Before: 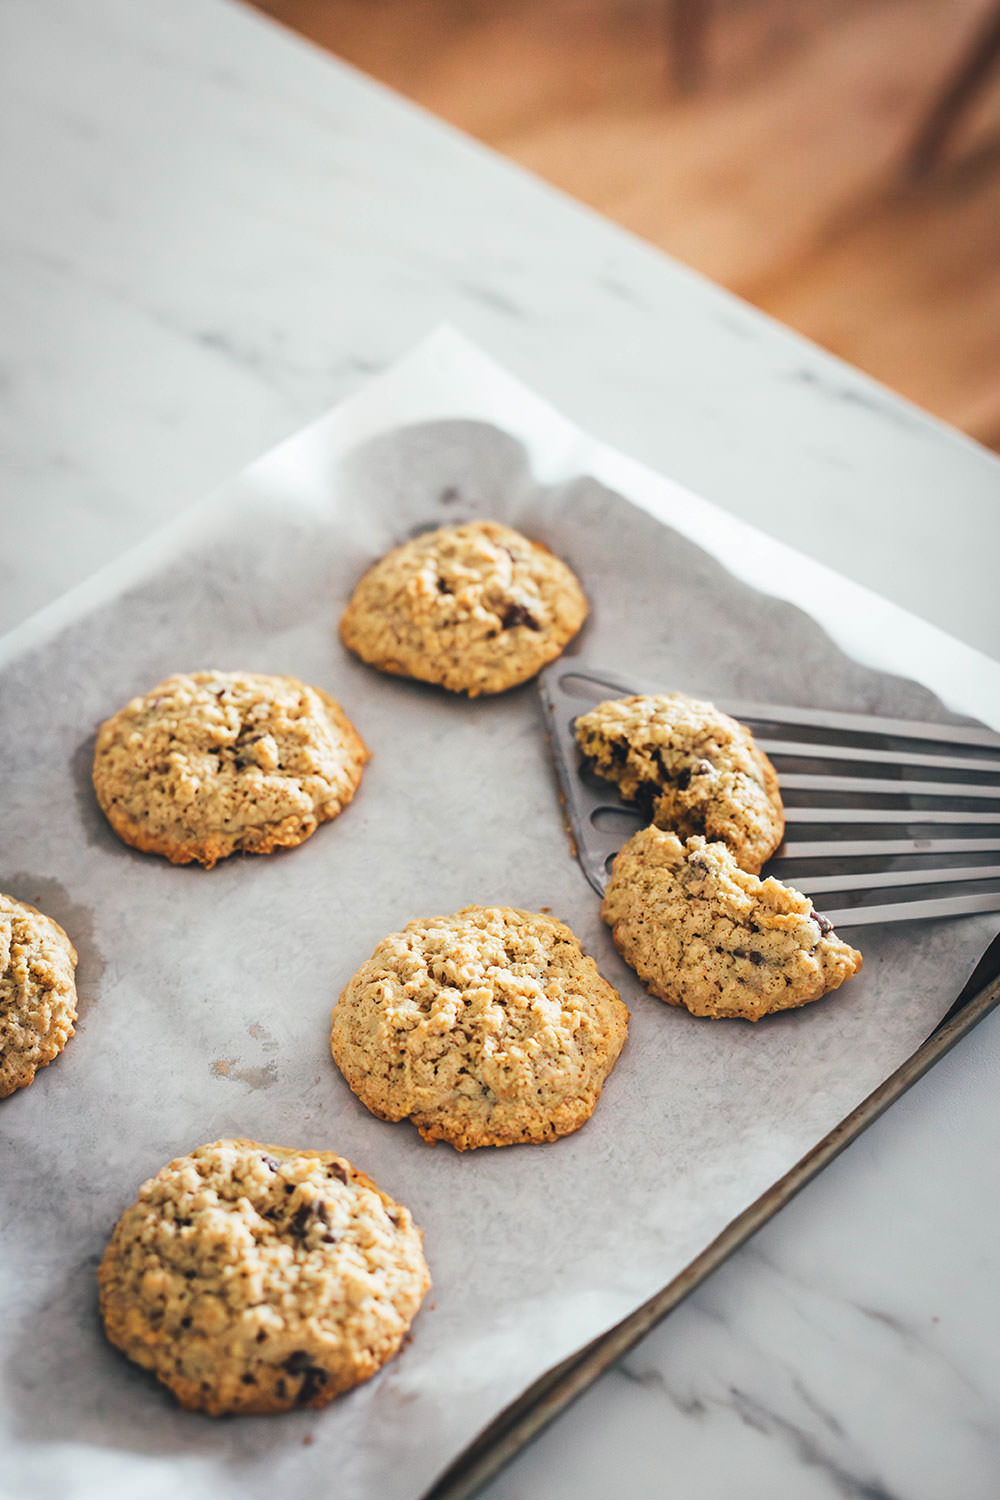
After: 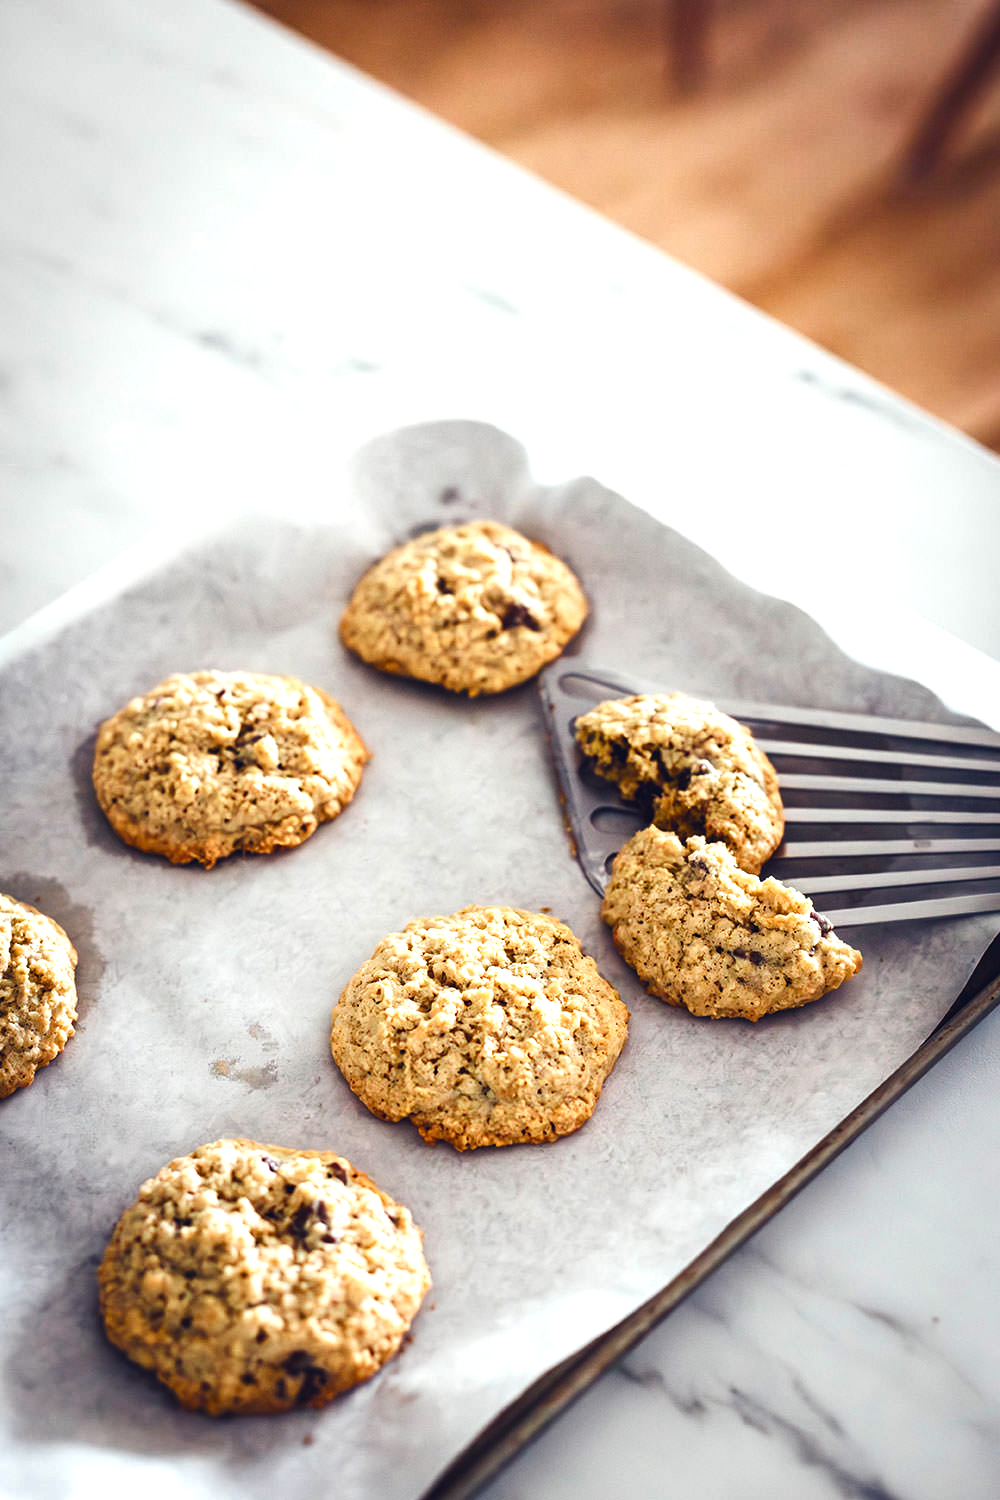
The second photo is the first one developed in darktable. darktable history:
color balance rgb: shadows lift › luminance -21.728%, shadows lift › chroma 8.963%, shadows lift › hue 282.44°, perceptual saturation grading › global saturation 25.259%, perceptual saturation grading › highlights -50.061%, perceptual saturation grading › shadows 30.788%, perceptual brilliance grading › global brilliance 15.533%, perceptual brilliance grading › shadows -35.165%, global vibrance 20%
